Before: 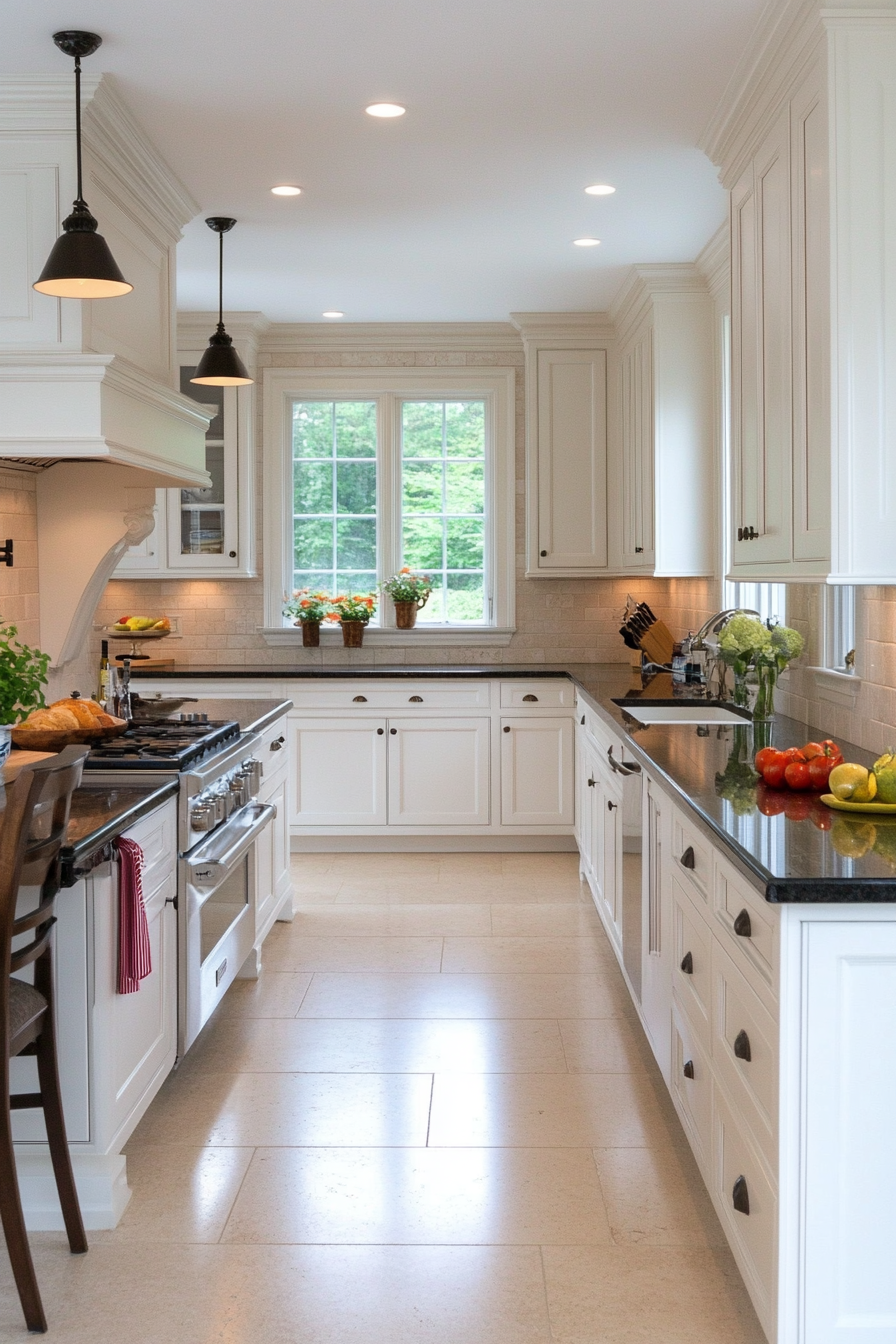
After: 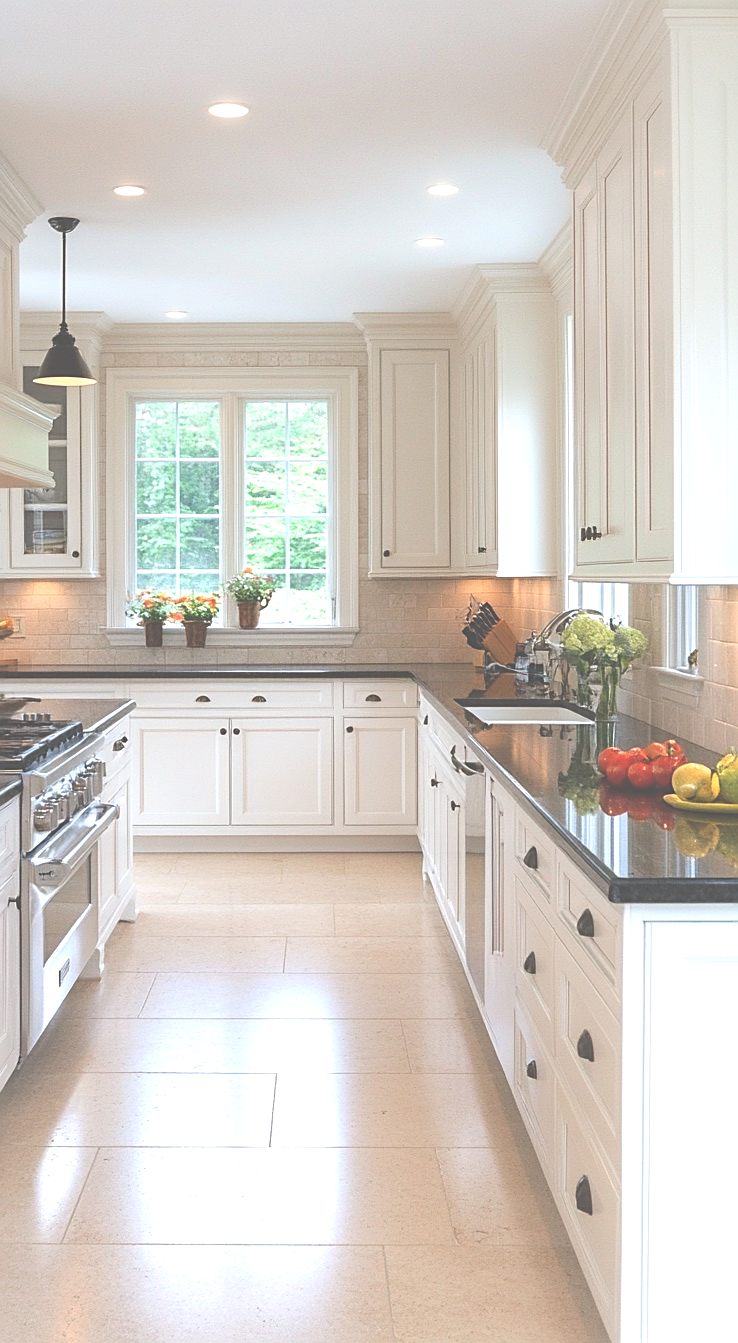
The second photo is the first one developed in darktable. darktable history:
exposure: black level correction -0.071, exposure 0.5 EV, compensate highlight preservation false
crop: left 17.582%, bottom 0.031%
sharpen: on, module defaults
